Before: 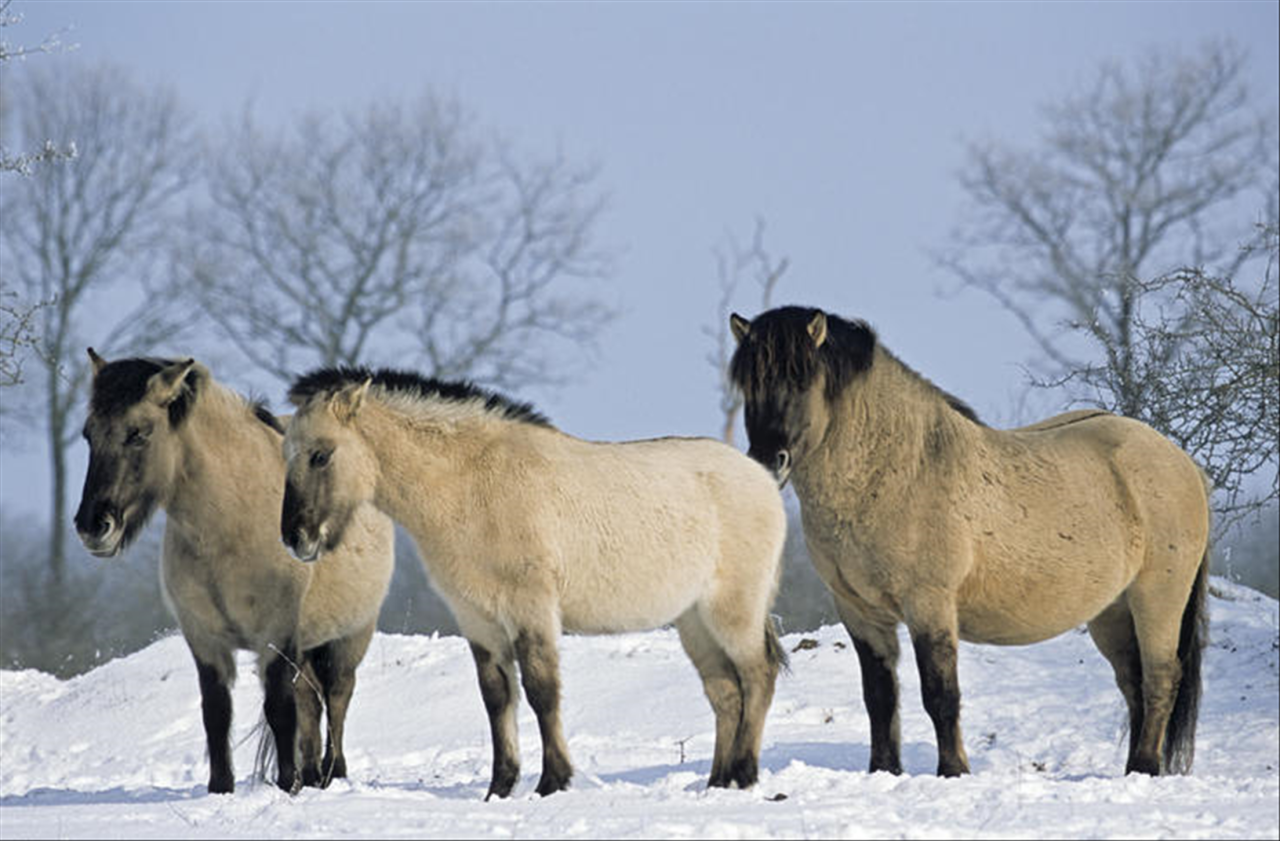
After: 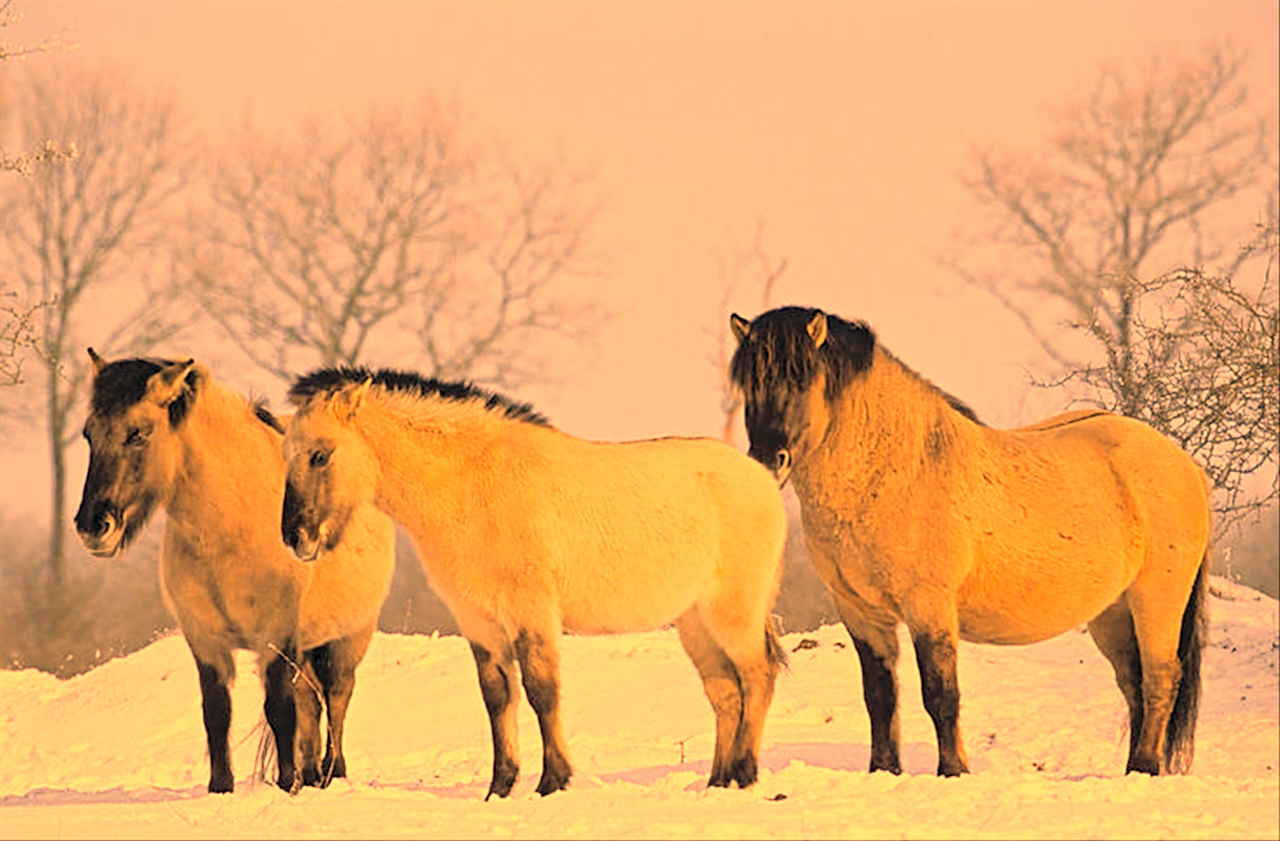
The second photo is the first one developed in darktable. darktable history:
white balance: red 1.467, blue 0.684
contrast brightness saturation: contrast 0.07, brightness 0.18, saturation 0.4
sharpen: on, module defaults
